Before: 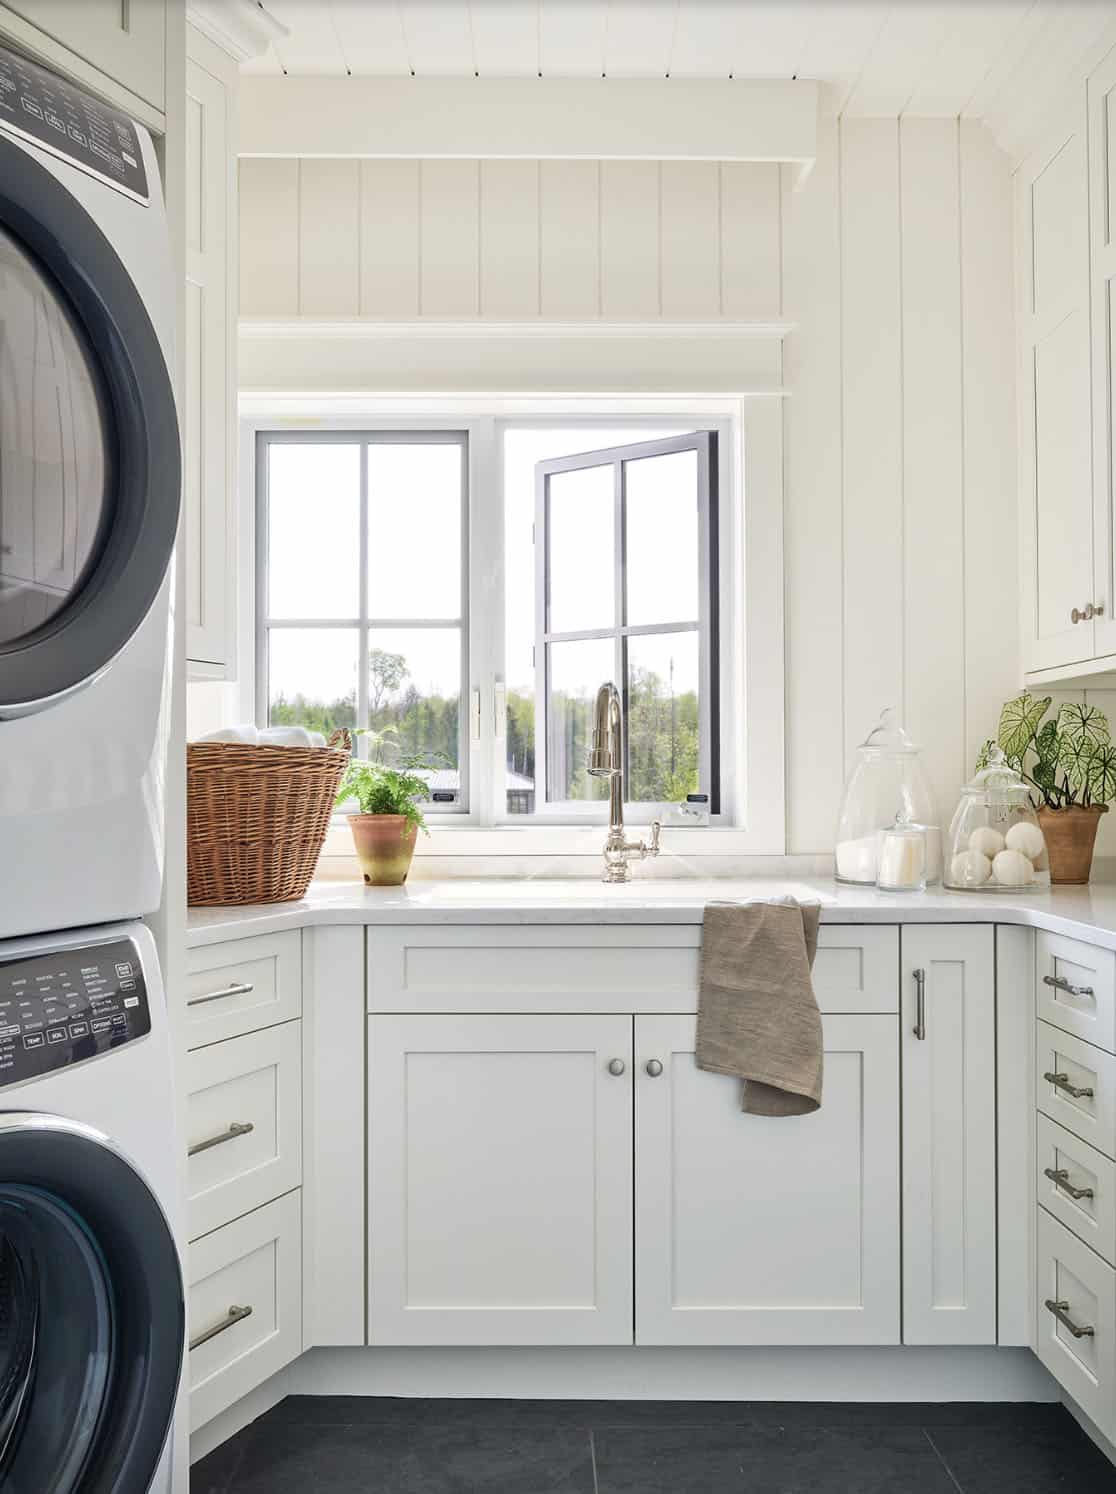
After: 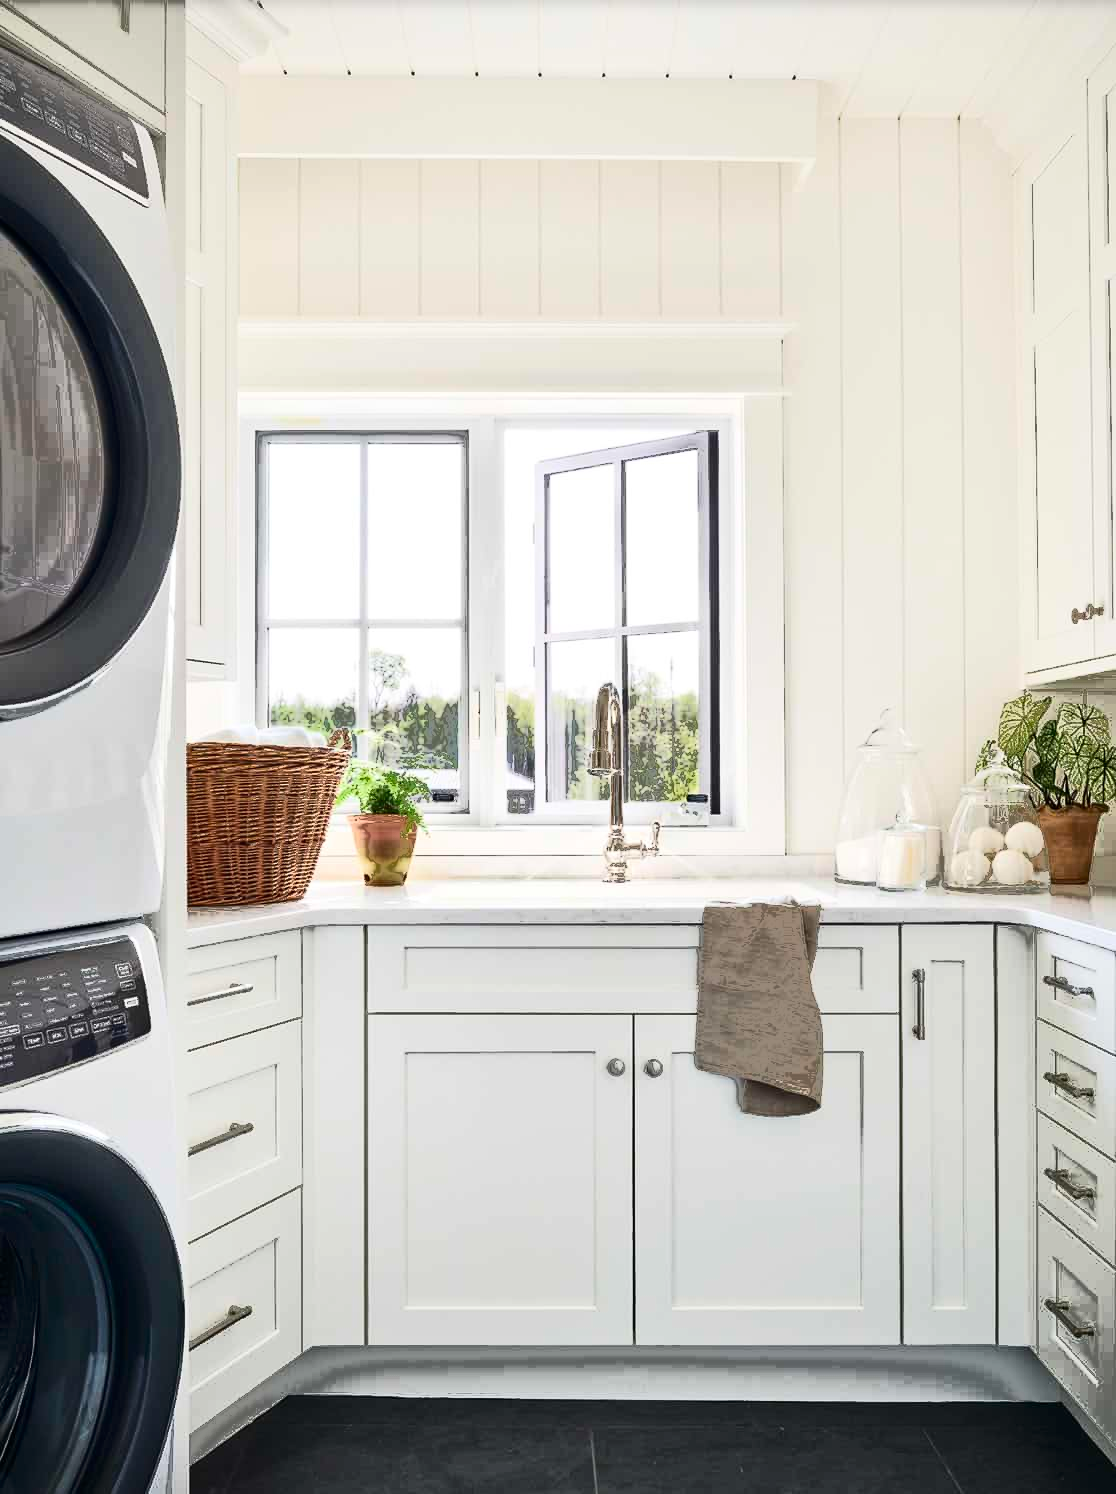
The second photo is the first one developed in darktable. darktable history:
contrast brightness saturation: contrast 0.28
fill light: exposure -0.73 EV, center 0.69, width 2.2
